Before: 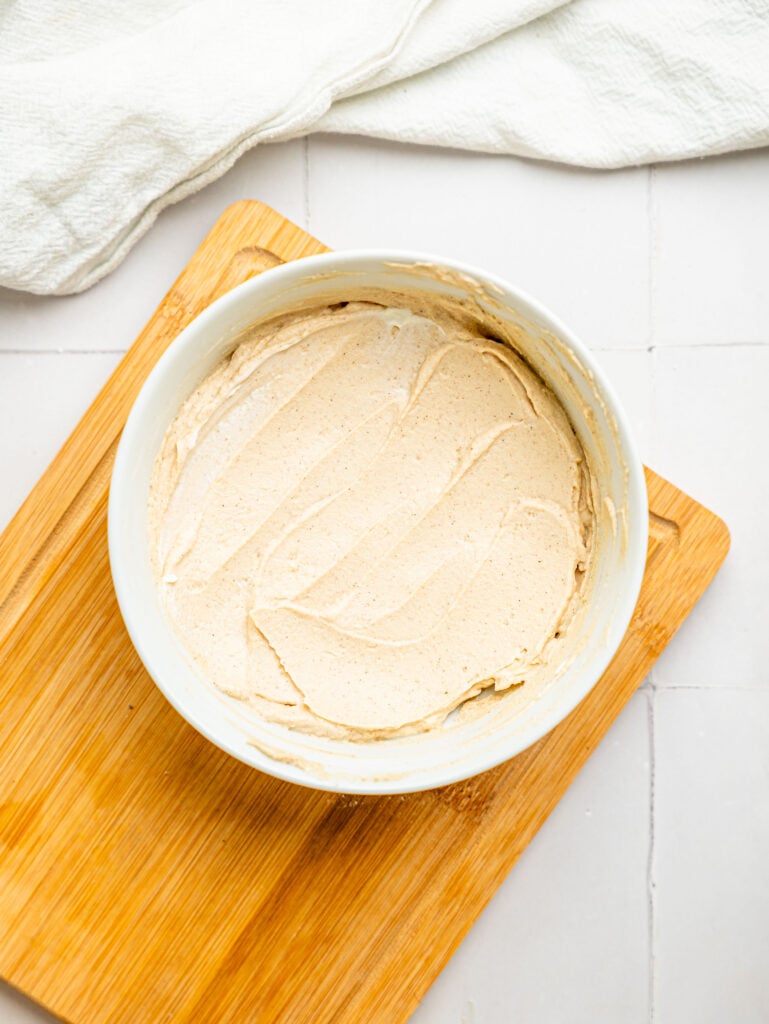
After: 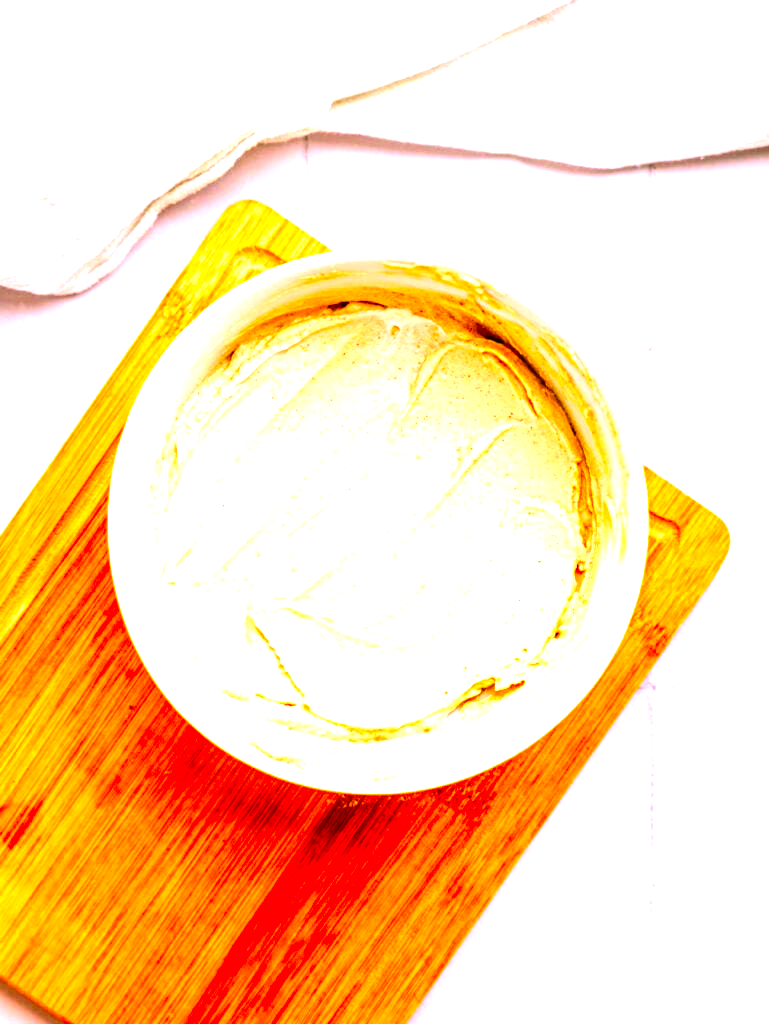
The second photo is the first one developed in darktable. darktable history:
white balance: red 1.05, blue 1.072
local contrast: detail 130%
color correction: highlights a* 1.59, highlights b* -1.7, saturation 2.48
tone equalizer: -8 EV -1.08 EV, -7 EV -1.01 EV, -6 EV -0.867 EV, -5 EV -0.578 EV, -3 EV 0.578 EV, -2 EV 0.867 EV, -1 EV 1.01 EV, +0 EV 1.08 EV, edges refinement/feathering 500, mask exposure compensation -1.57 EV, preserve details no
